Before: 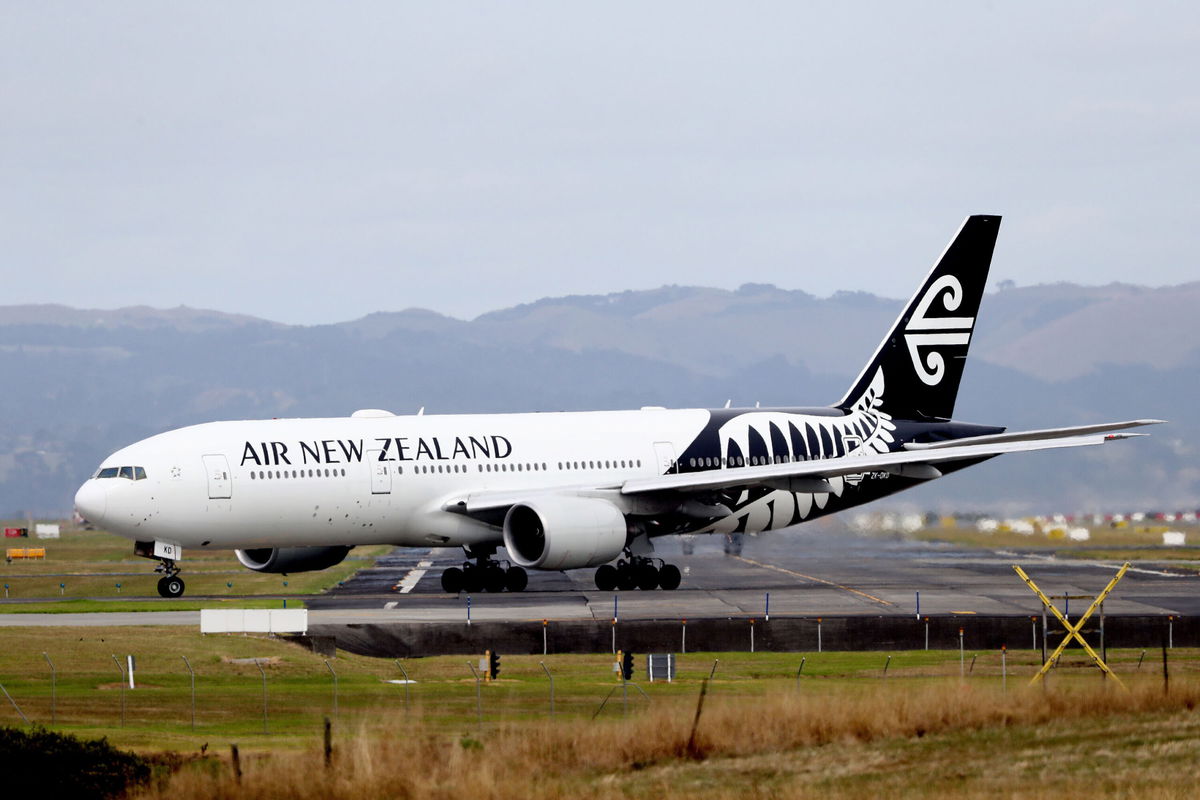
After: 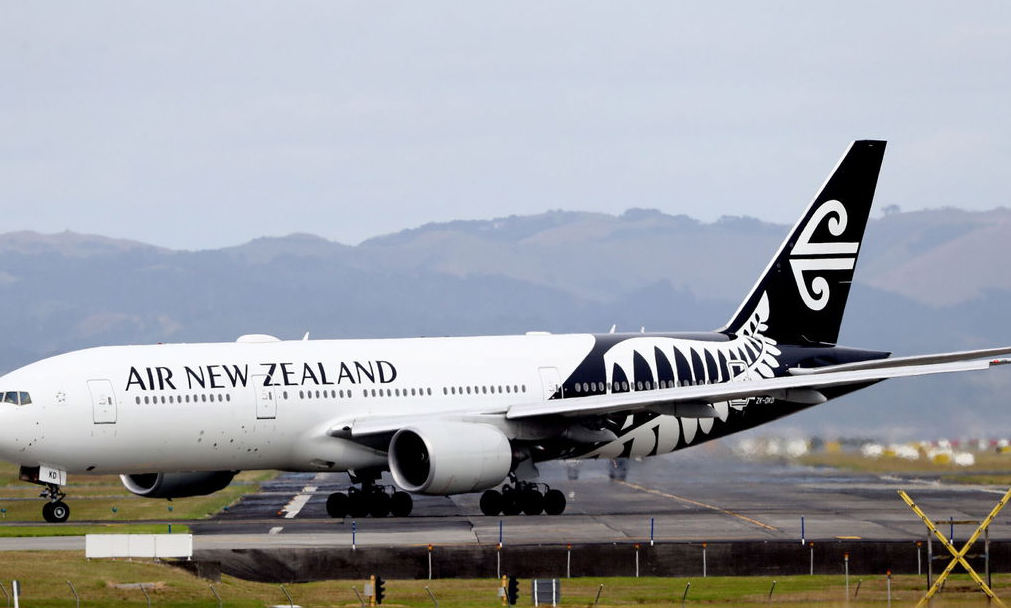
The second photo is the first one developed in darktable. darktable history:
crop and rotate: left 9.65%, top 9.49%, right 6.043%, bottom 14.456%
